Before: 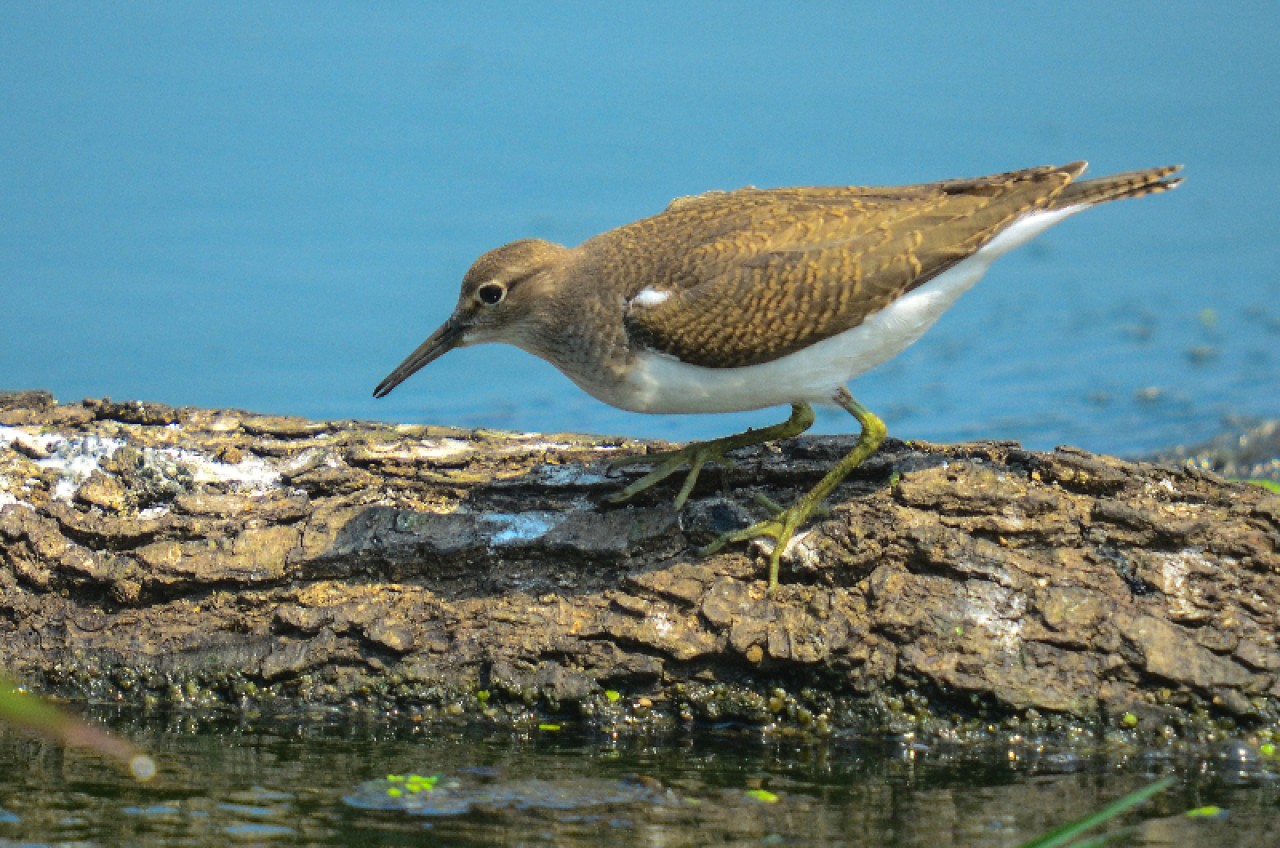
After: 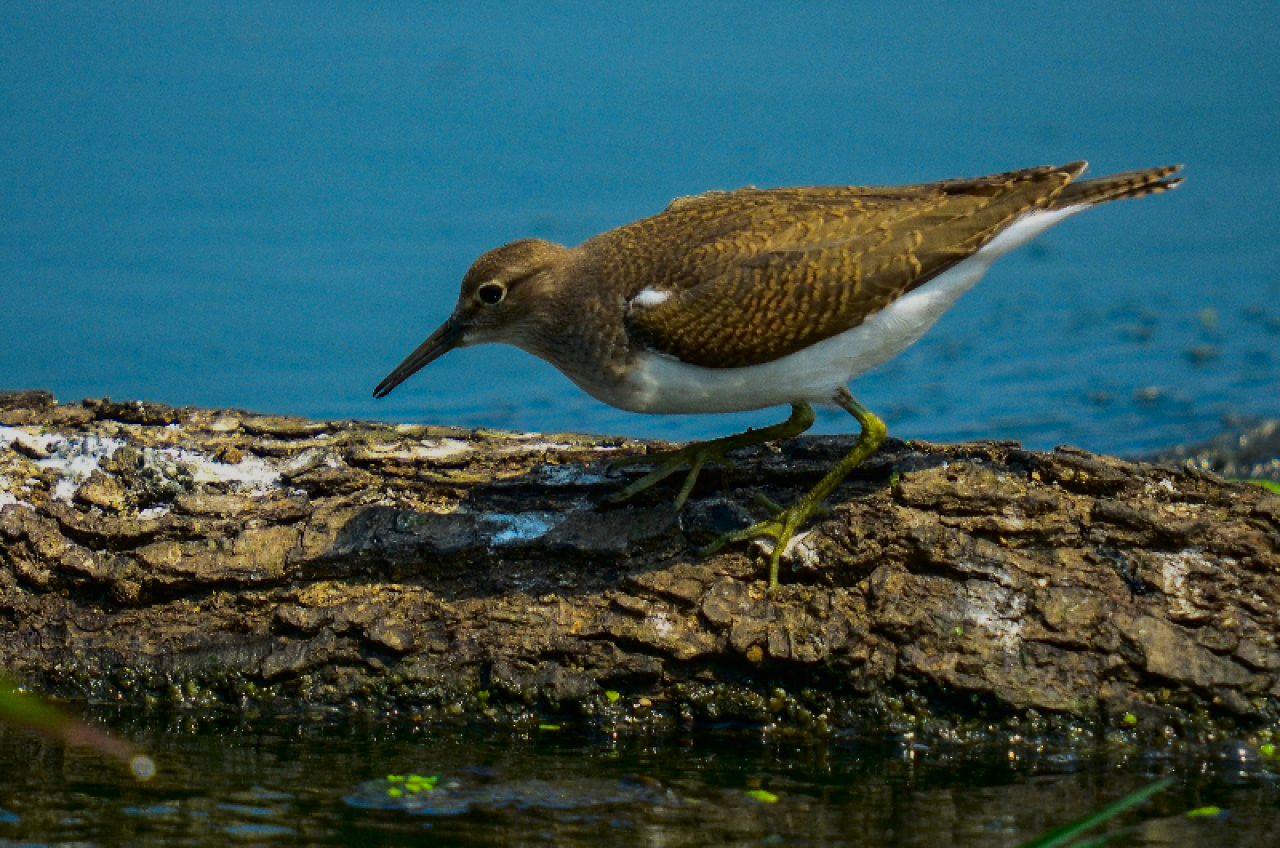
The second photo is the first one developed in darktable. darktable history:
contrast brightness saturation: contrast 0.21, brightness -0.11, saturation 0.21
exposure: black level correction 0, exposure -0.721 EV, compensate highlight preservation false
